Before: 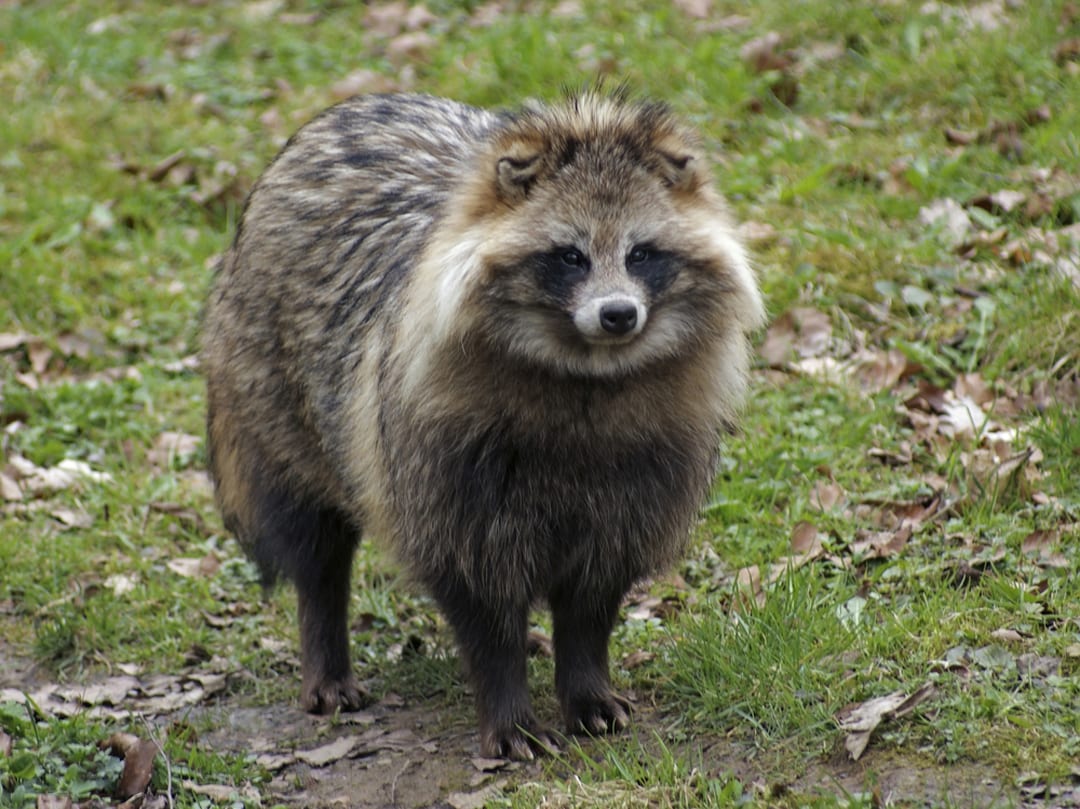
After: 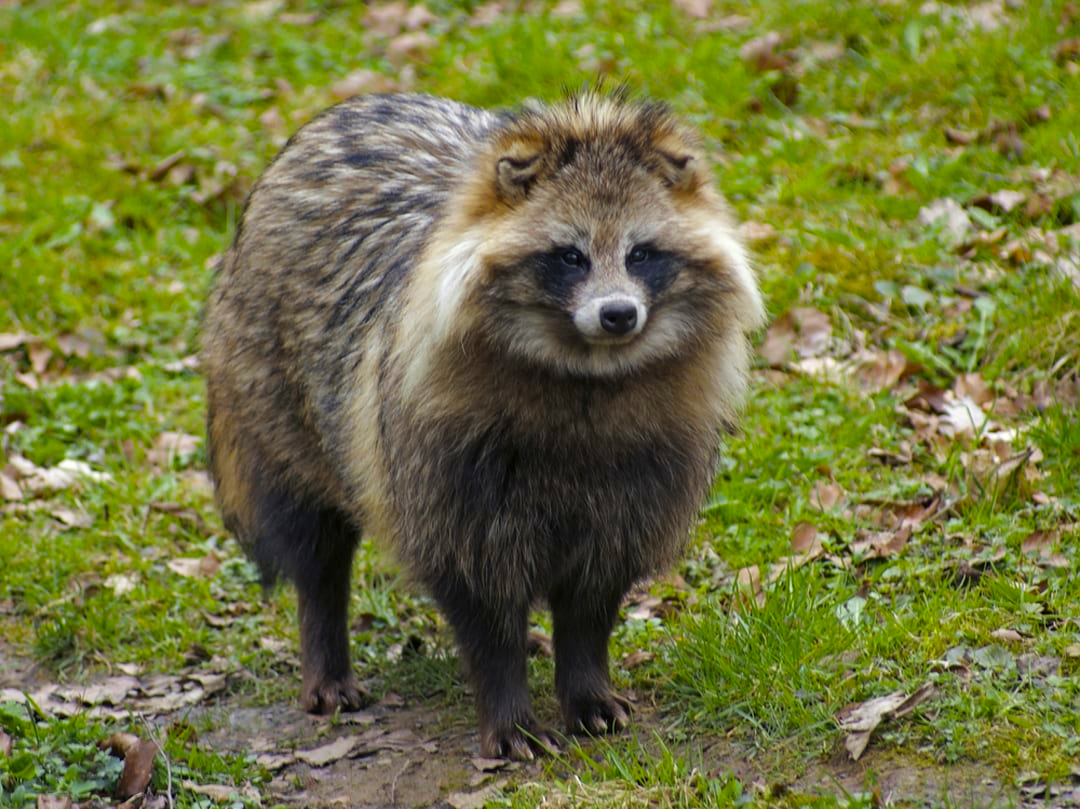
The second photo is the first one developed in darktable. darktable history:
color balance rgb: linear chroma grading › global chroma 15.117%, perceptual saturation grading › global saturation 25.58%, global vibrance 20%
